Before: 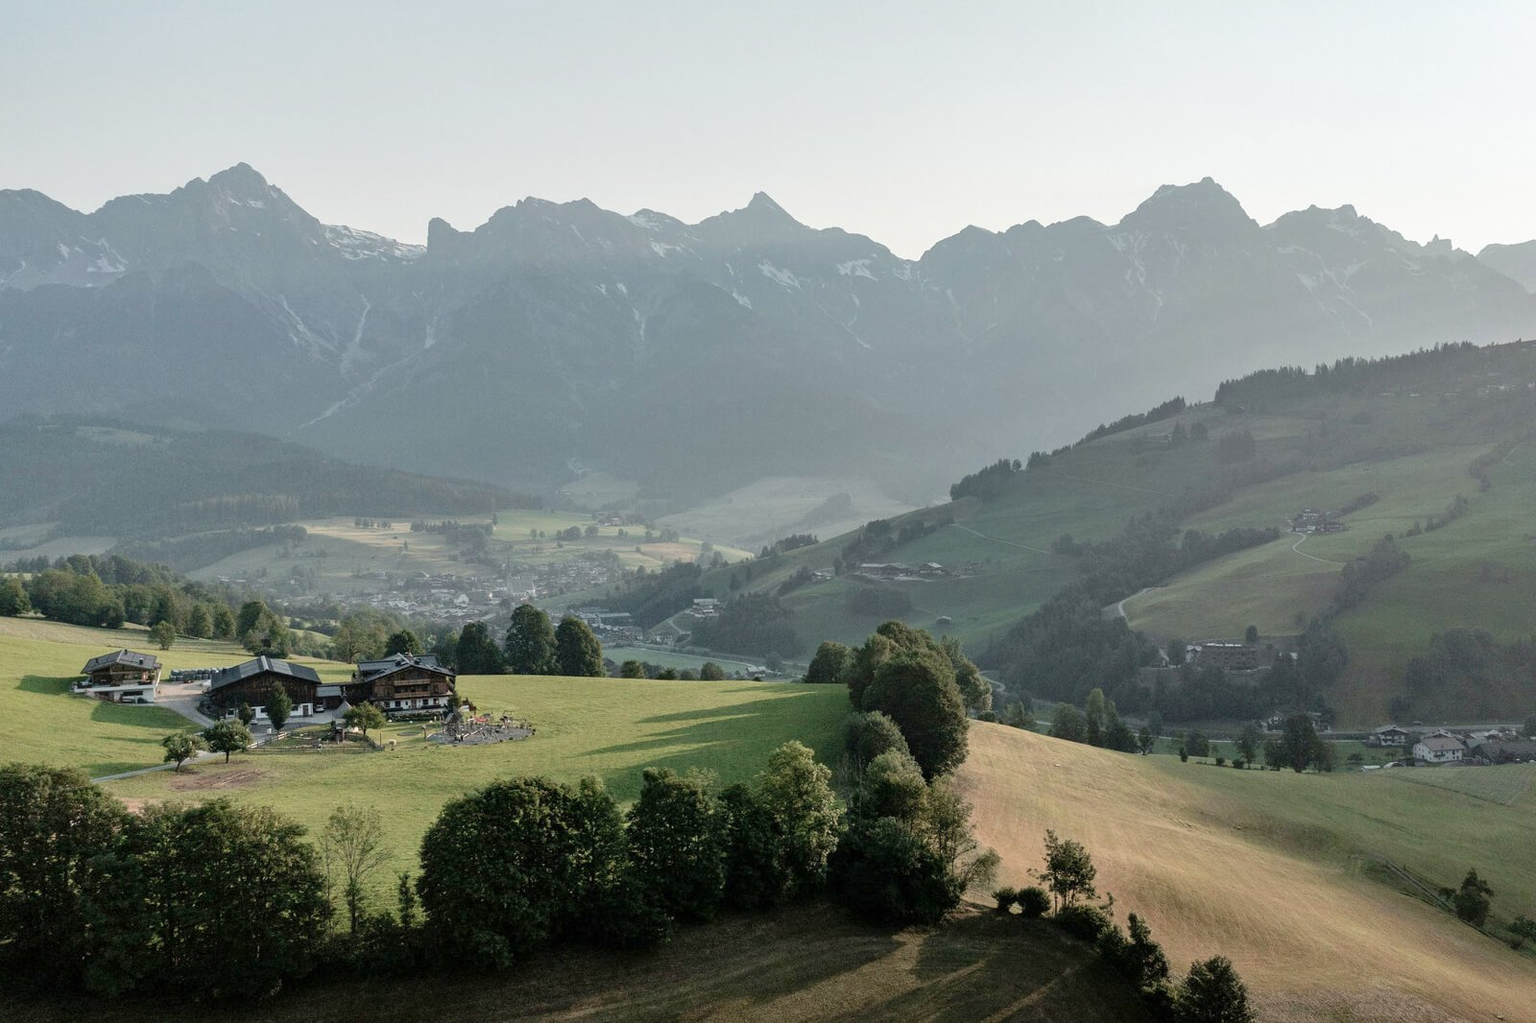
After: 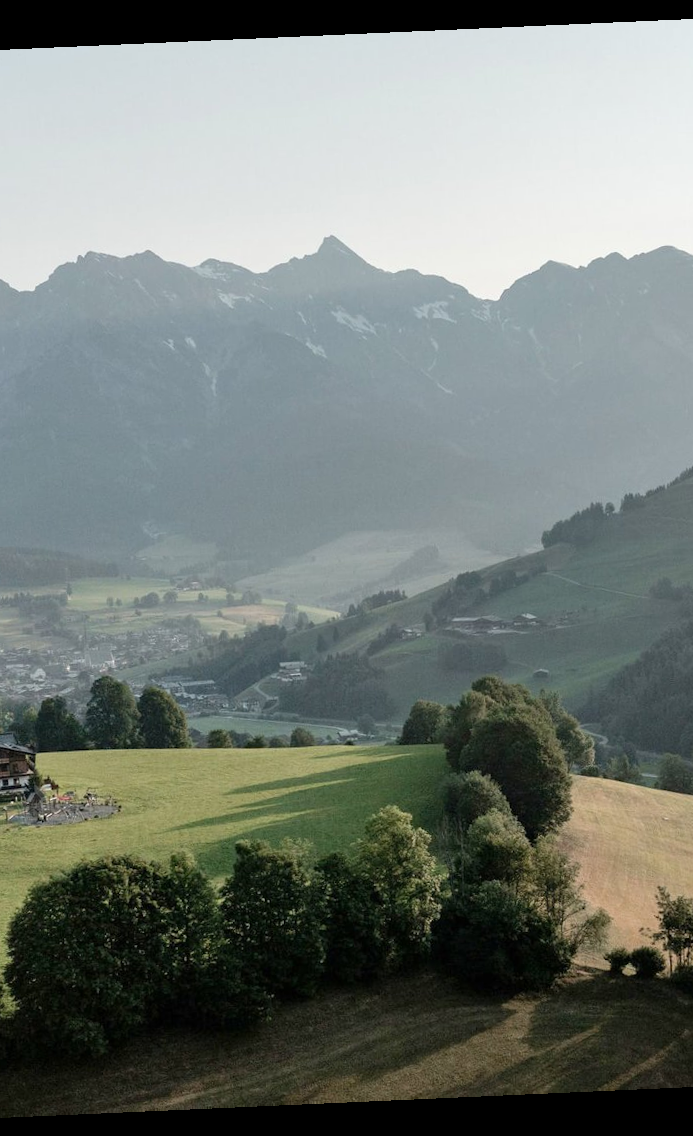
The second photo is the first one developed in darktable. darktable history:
rotate and perspective: rotation -2.56°, automatic cropping off
crop: left 28.583%, right 29.231%
